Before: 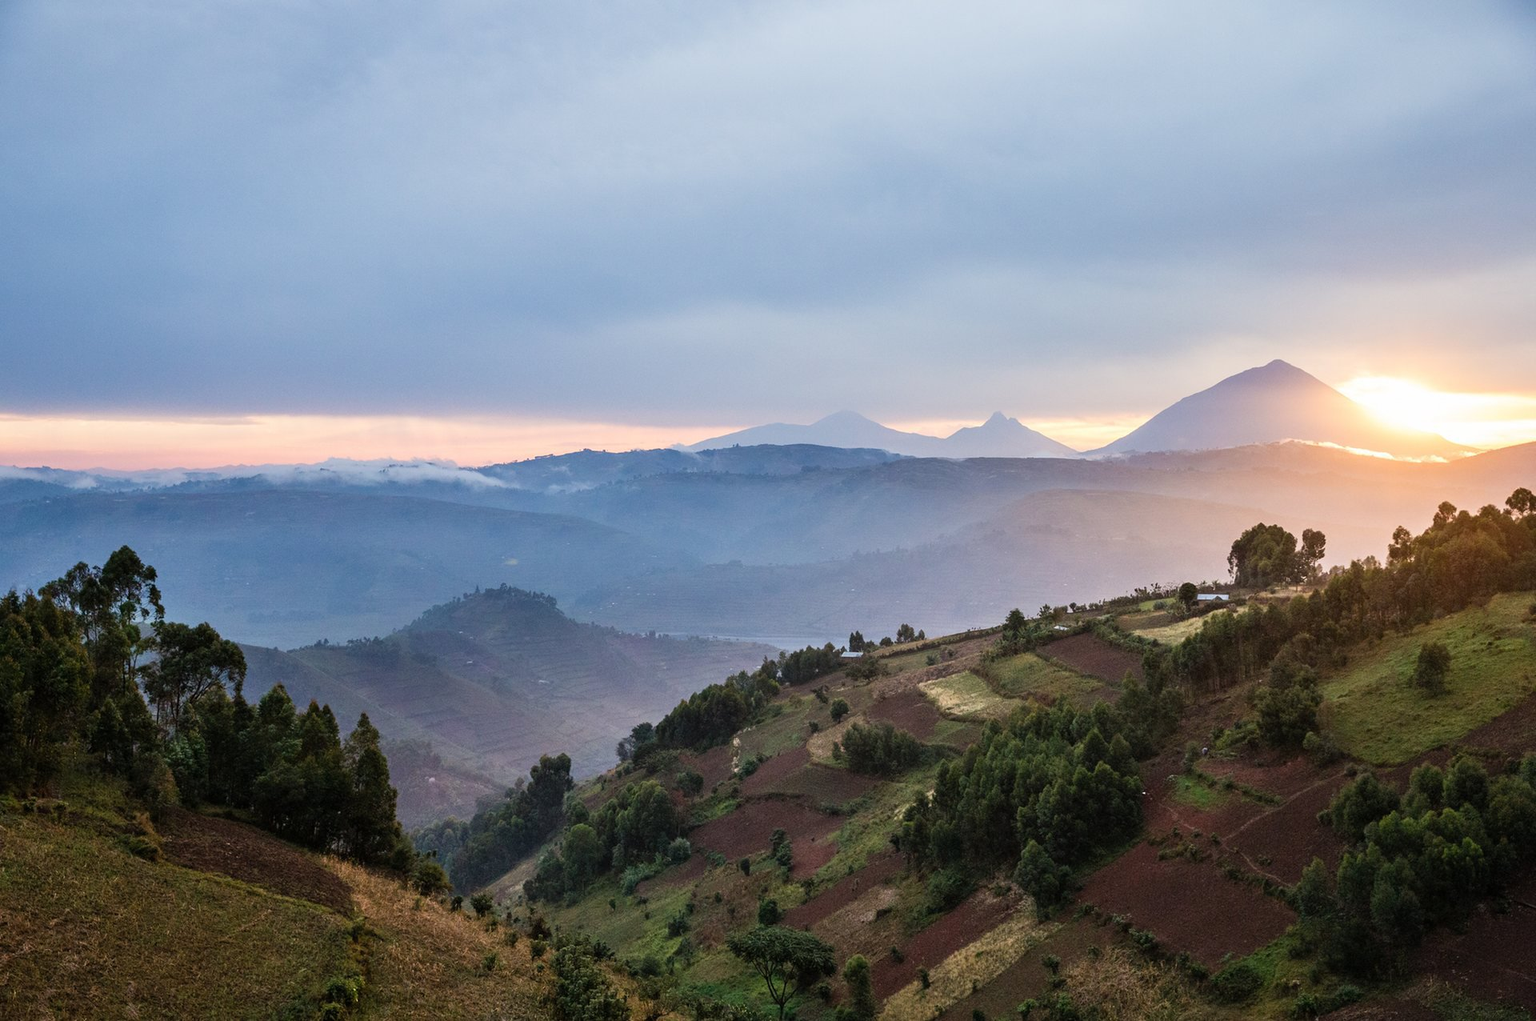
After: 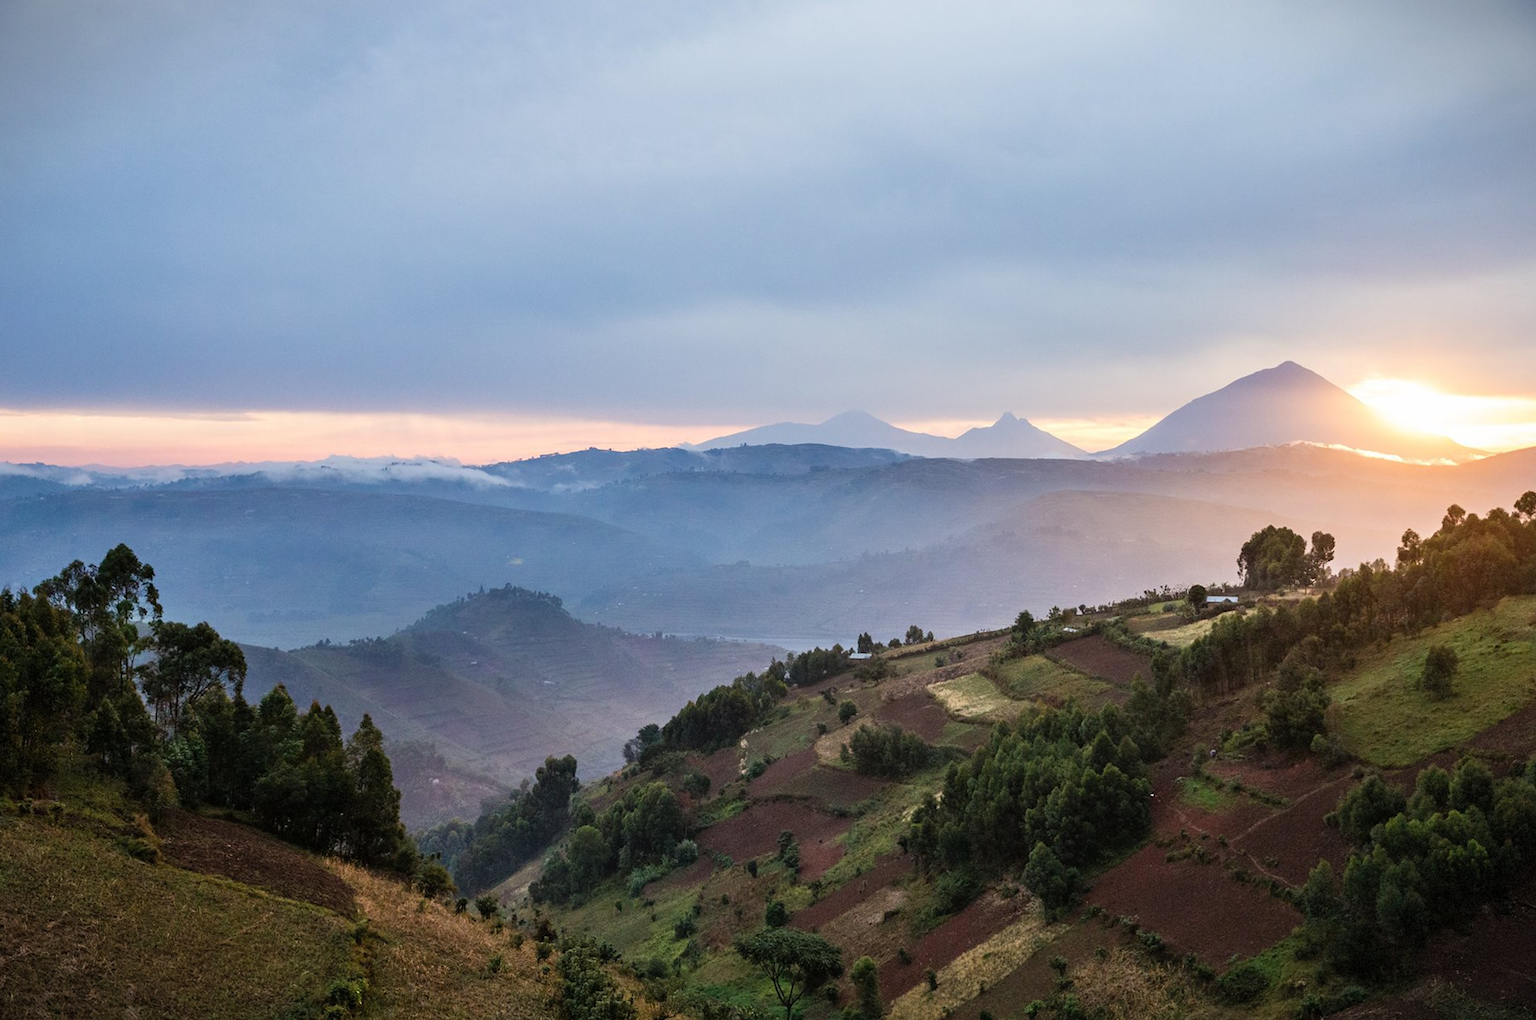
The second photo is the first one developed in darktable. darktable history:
rotate and perspective: rotation 0.174°, lens shift (vertical) 0.013, lens shift (horizontal) 0.019, shear 0.001, automatic cropping original format, crop left 0.007, crop right 0.991, crop top 0.016, crop bottom 0.997
vignetting: fall-off start 100%, brightness -0.406, saturation -0.3, width/height ratio 1.324, dithering 8-bit output, unbound false
